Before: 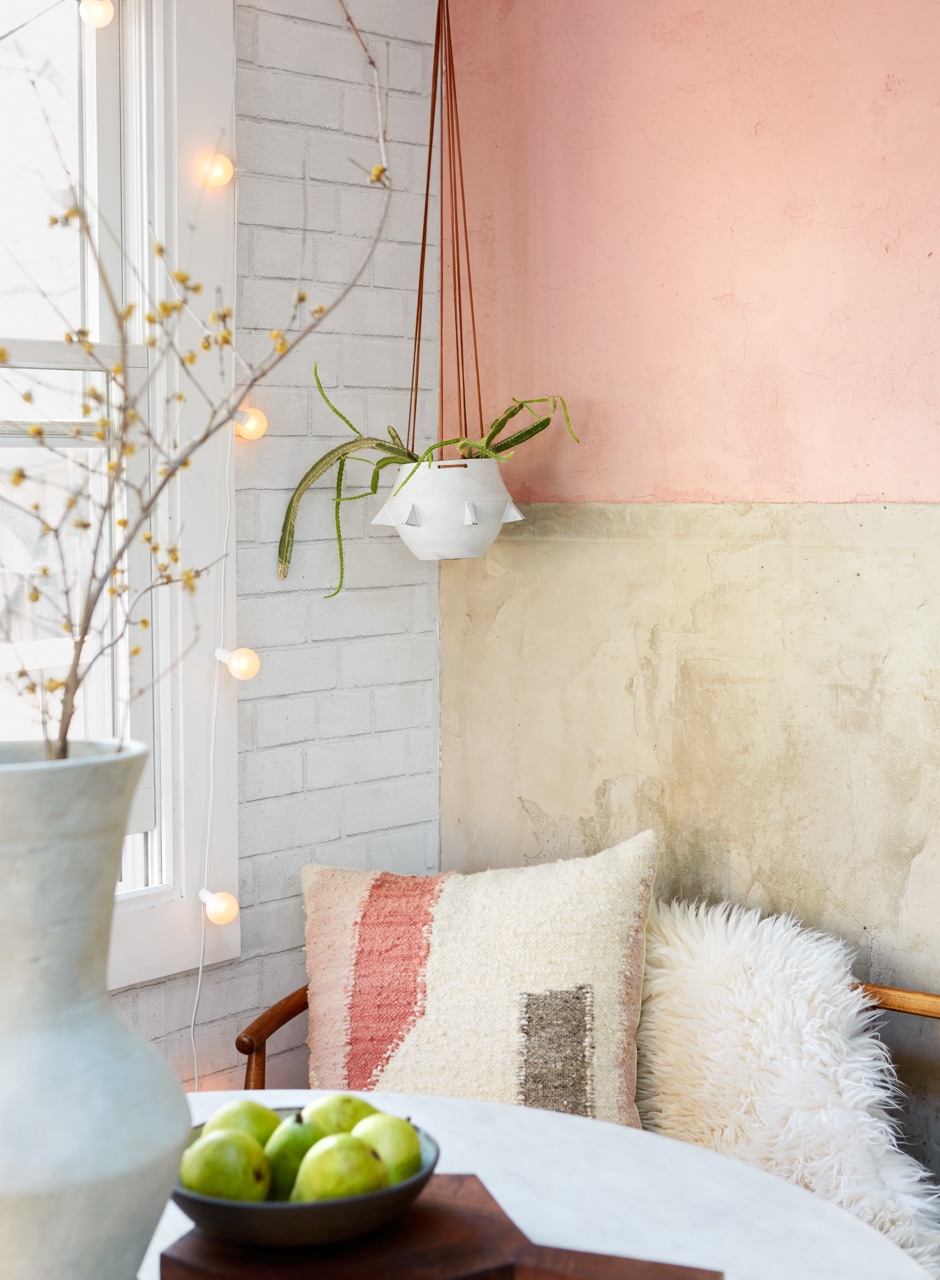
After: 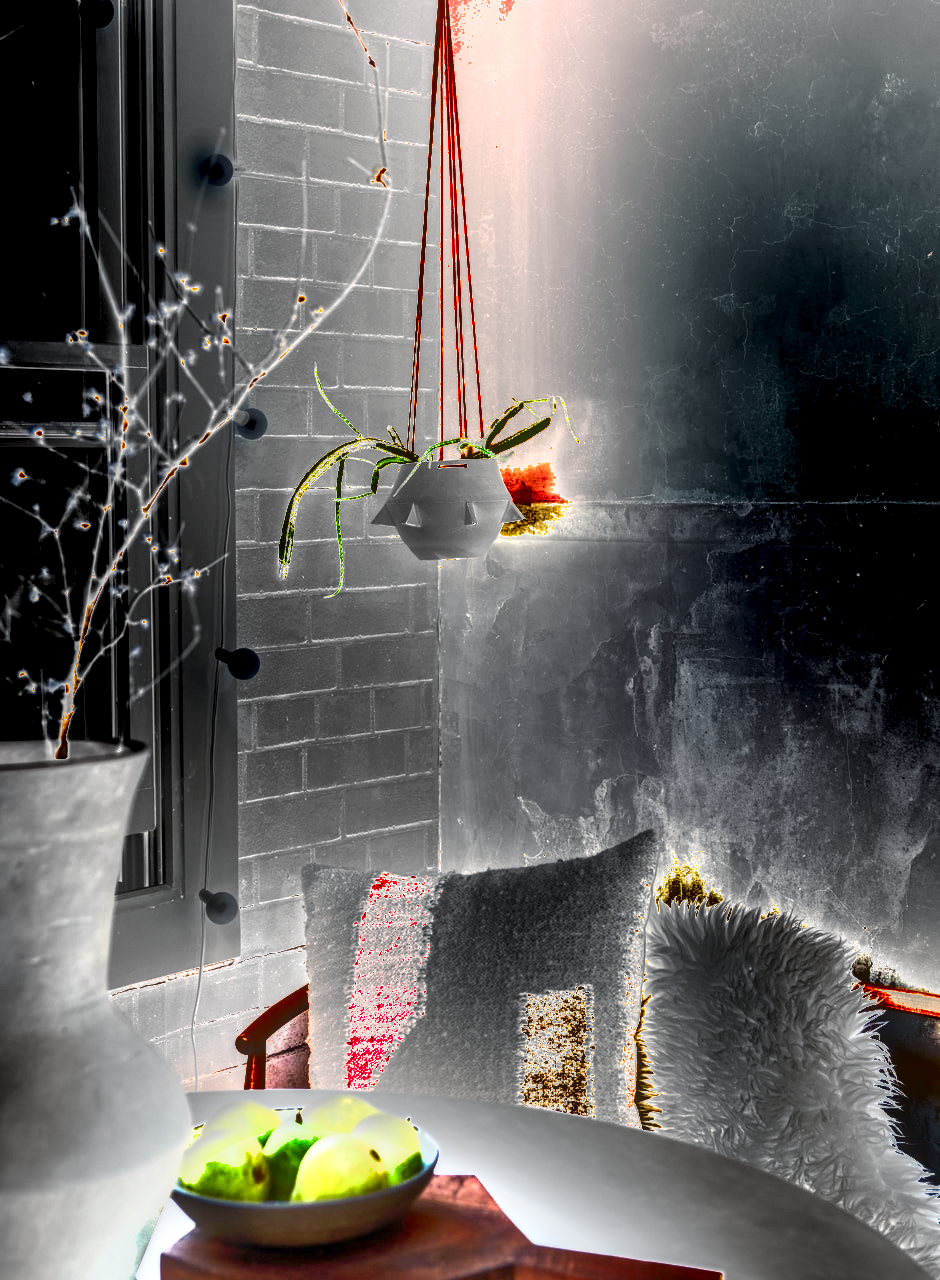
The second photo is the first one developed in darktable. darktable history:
exposure: black level correction 0.001, exposure 2 EV, compensate highlight preservation false
local contrast: highlights 0%, shadows 0%, detail 133%
shadows and highlights: radius 100.41, shadows 50.55, highlights -64.36, highlights color adjustment 49.82%, soften with gaussian
